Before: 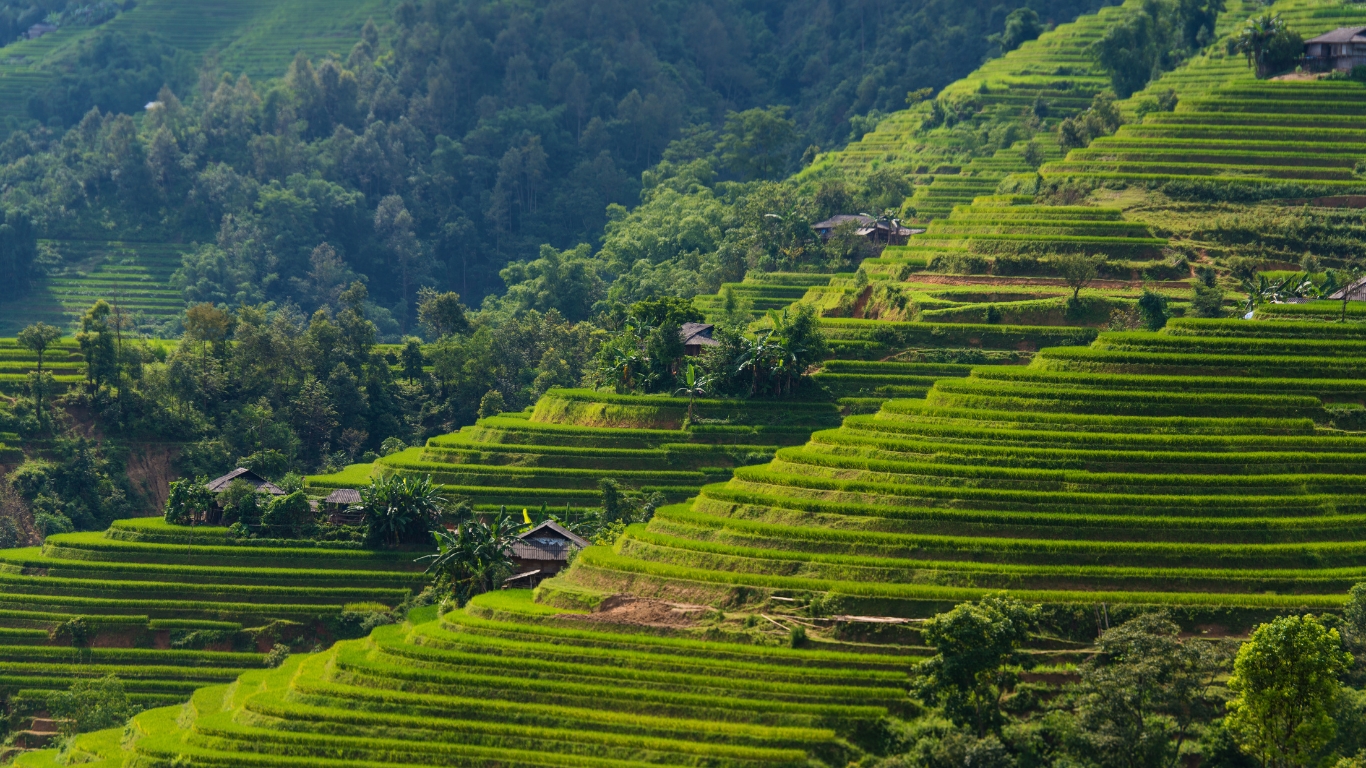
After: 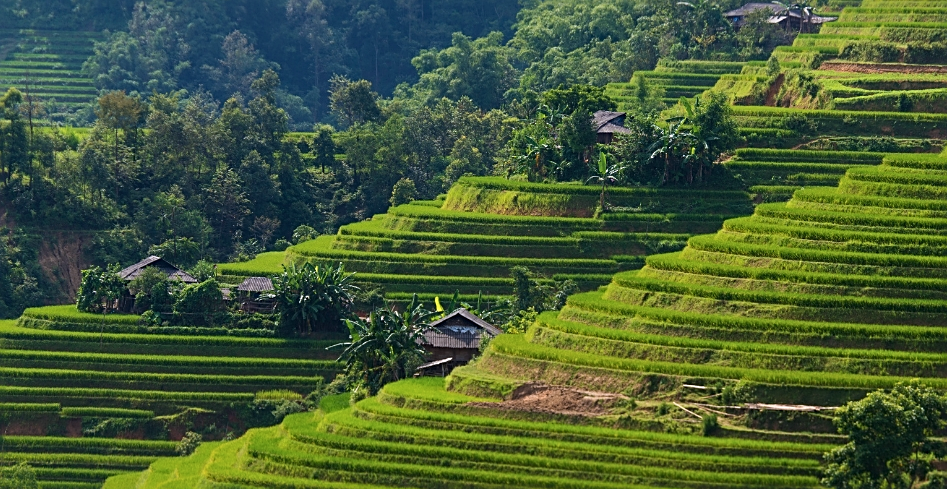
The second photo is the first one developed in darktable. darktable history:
crop: left 6.488%, top 27.668%, right 24.183%, bottom 8.656%
sharpen: on, module defaults
color calibration: illuminant as shot in camera, x 0.358, y 0.373, temperature 4628.91 K
